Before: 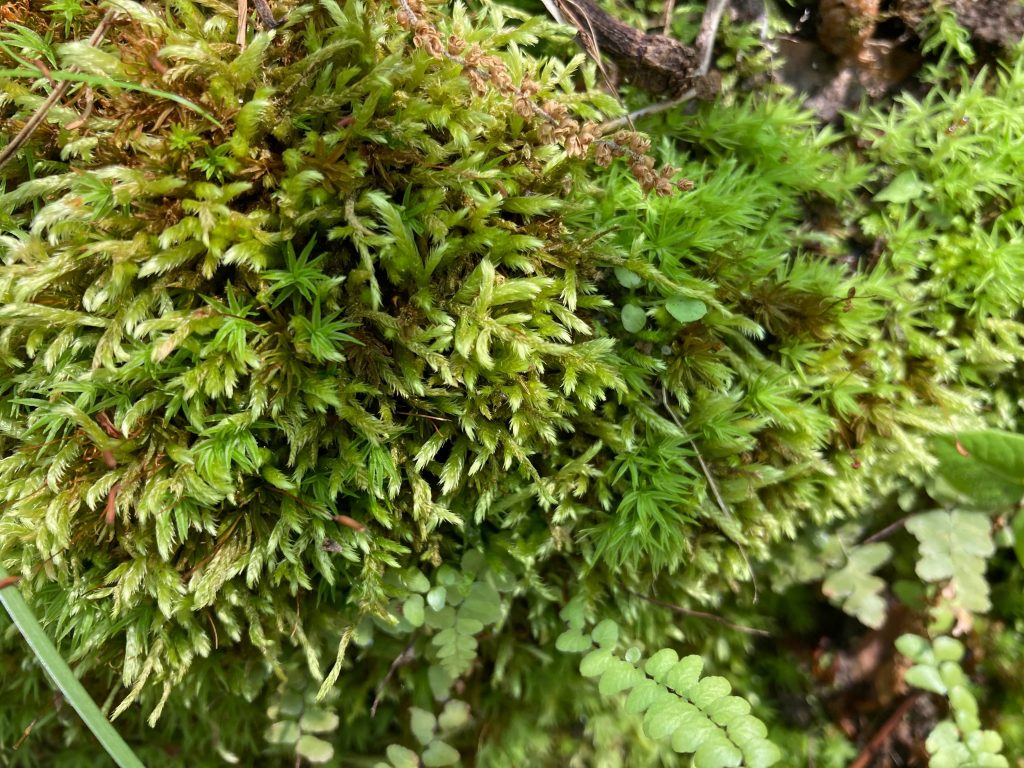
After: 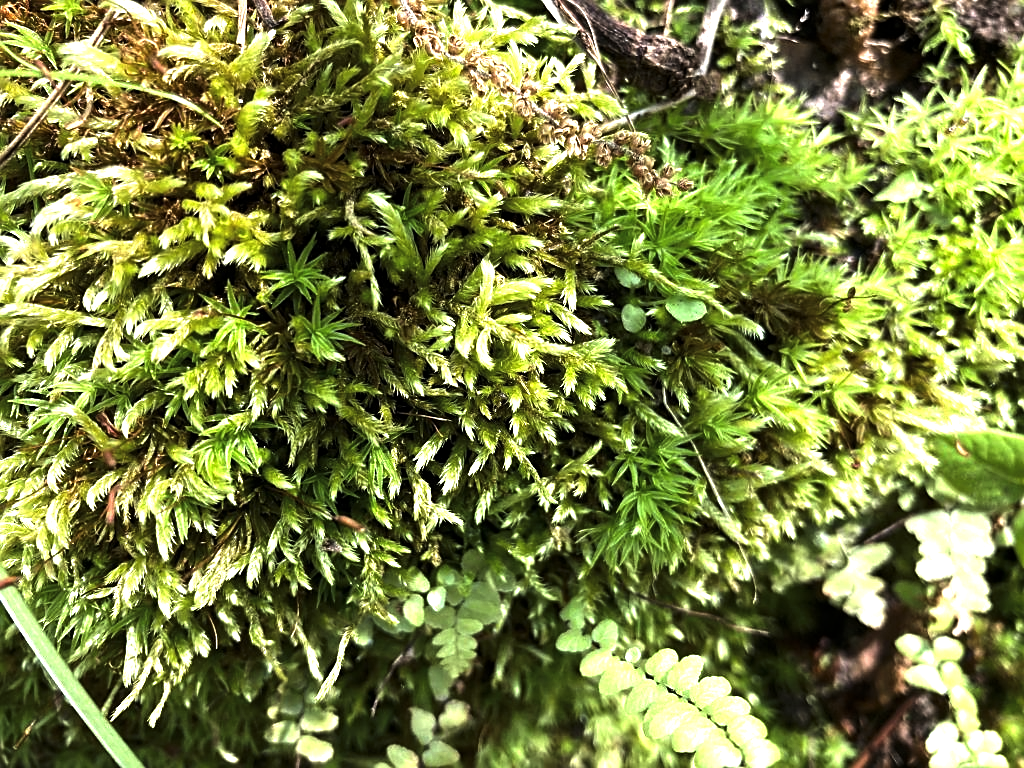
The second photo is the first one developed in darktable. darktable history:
sharpen: on, module defaults
exposure: black level correction 0, exposure 1.1 EV, compensate exposure bias true, compensate highlight preservation false
levels: levels [0, 0.618, 1]
